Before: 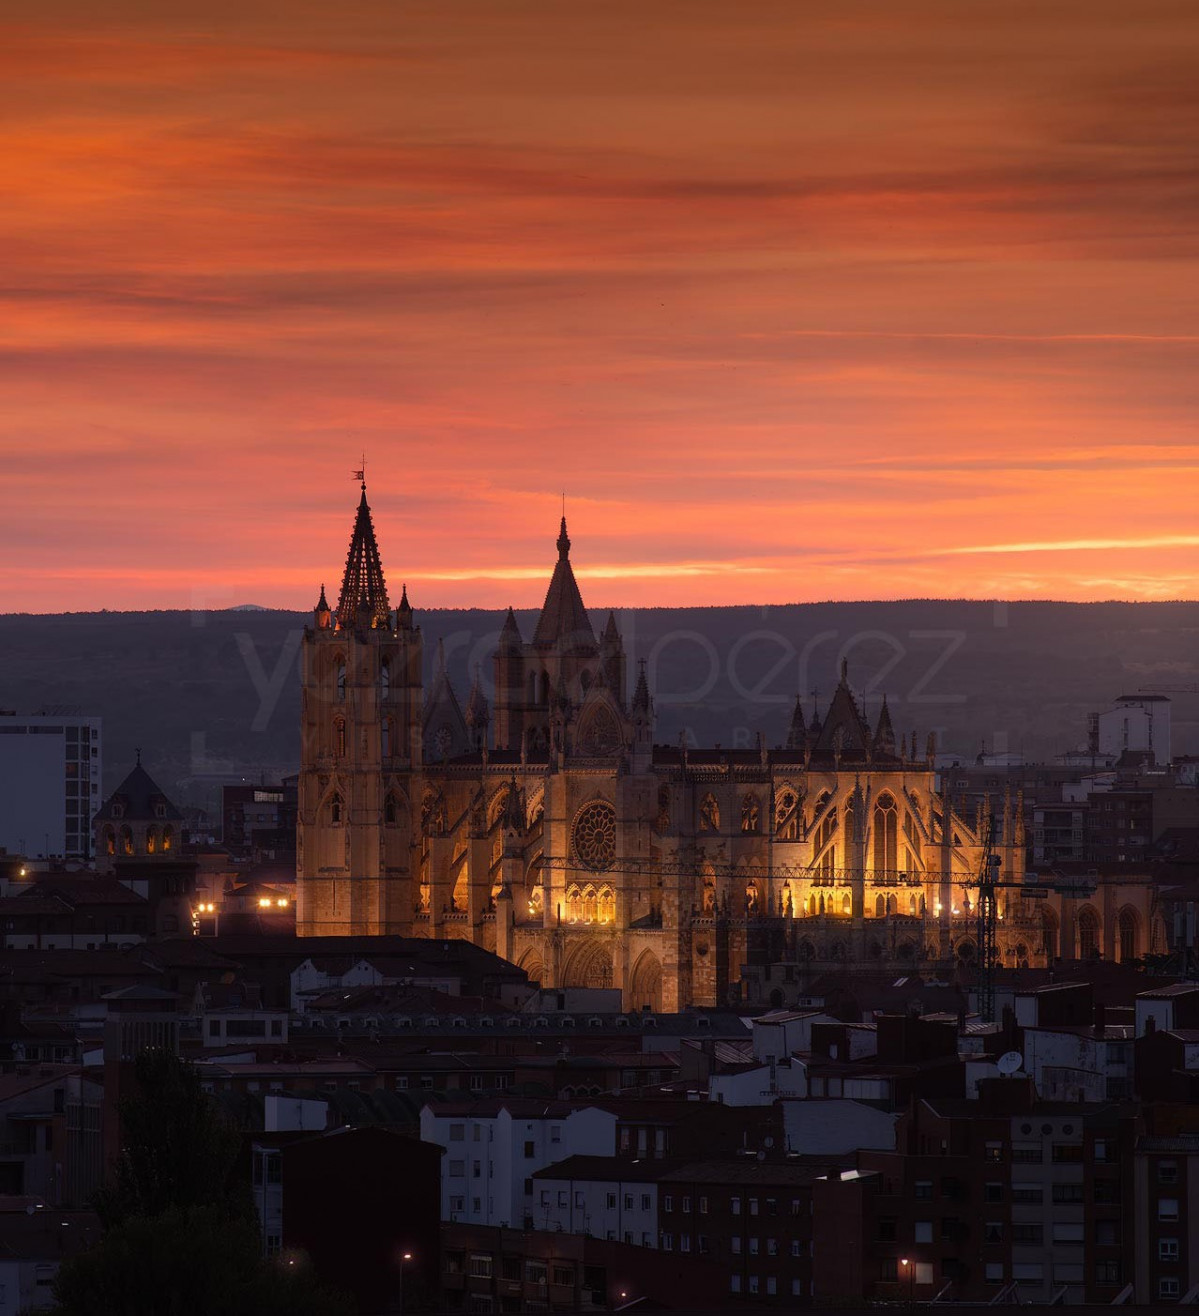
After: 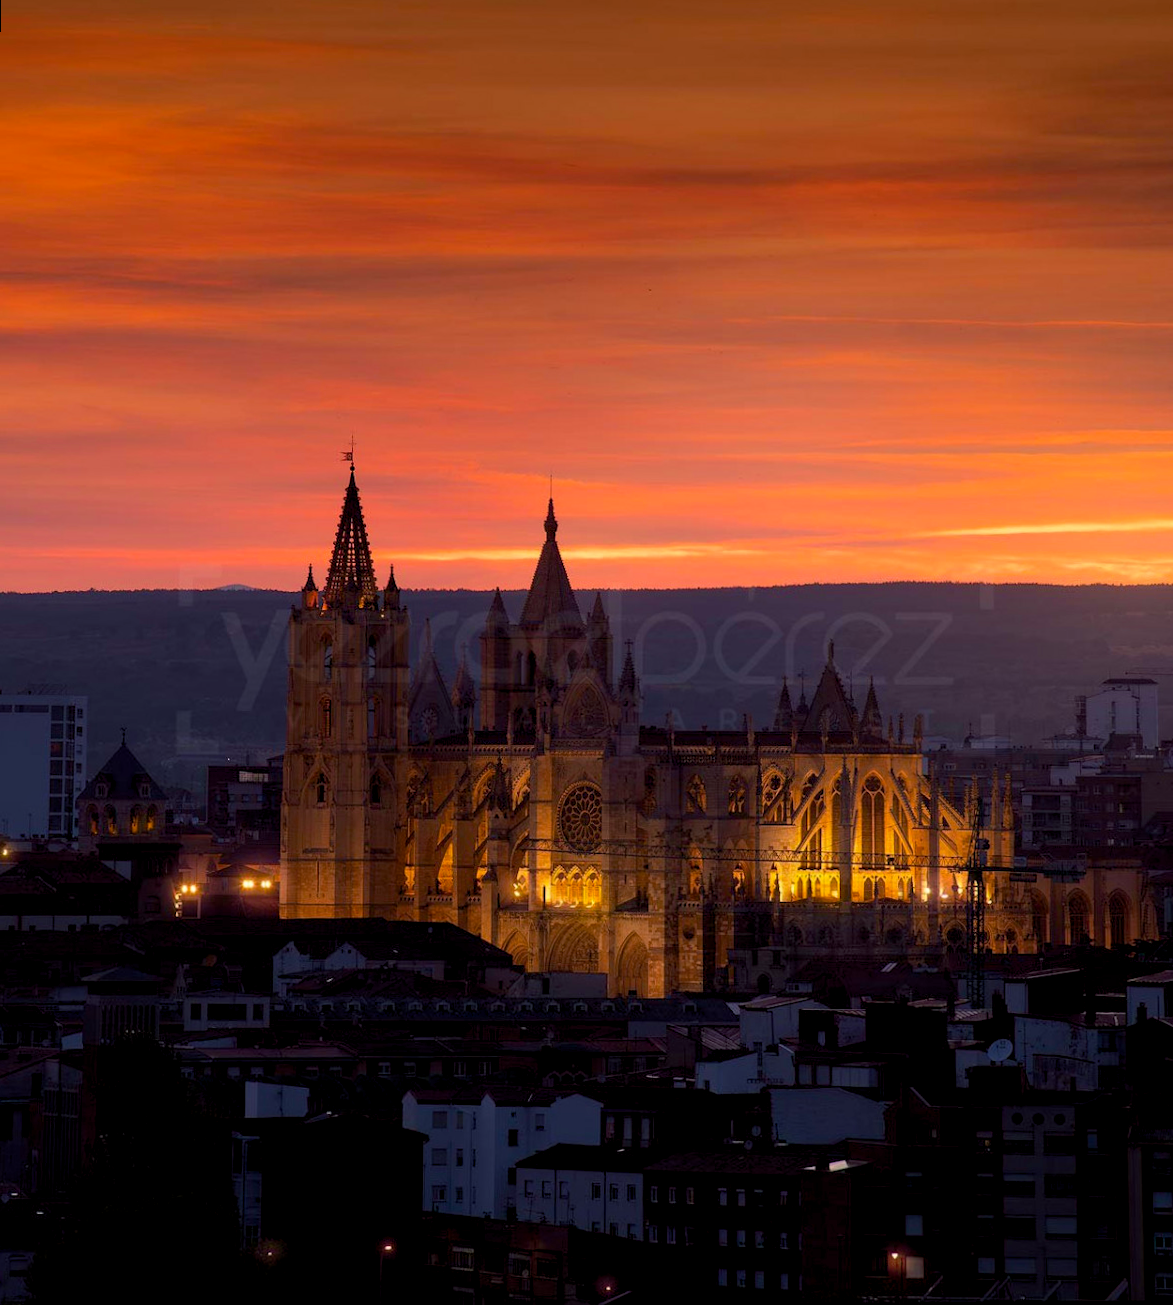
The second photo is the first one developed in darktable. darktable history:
color balance rgb: shadows lift › chroma 2%, shadows lift › hue 217.2°, power › hue 60°, highlights gain › chroma 1%, highlights gain › hue 69.6°, global offset › luminance -0.5%, perceptual saturation grading › global saturation 15%, global vibrance 15%
velvia: on, module defaults
rotate and perspective: rotation 0.226°, lens shift (vertical) -0.042, crop left 0.023, crop right 0.982, crop top 0.006, crop bottom 0.994
